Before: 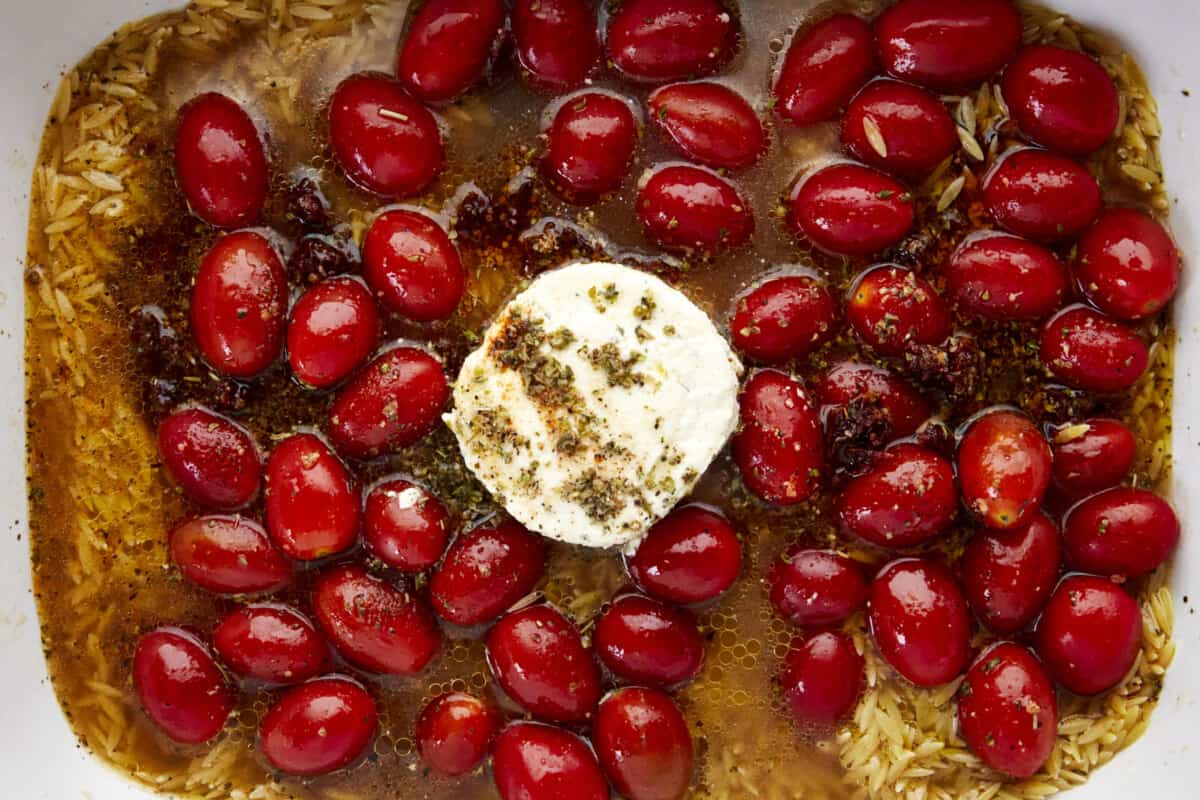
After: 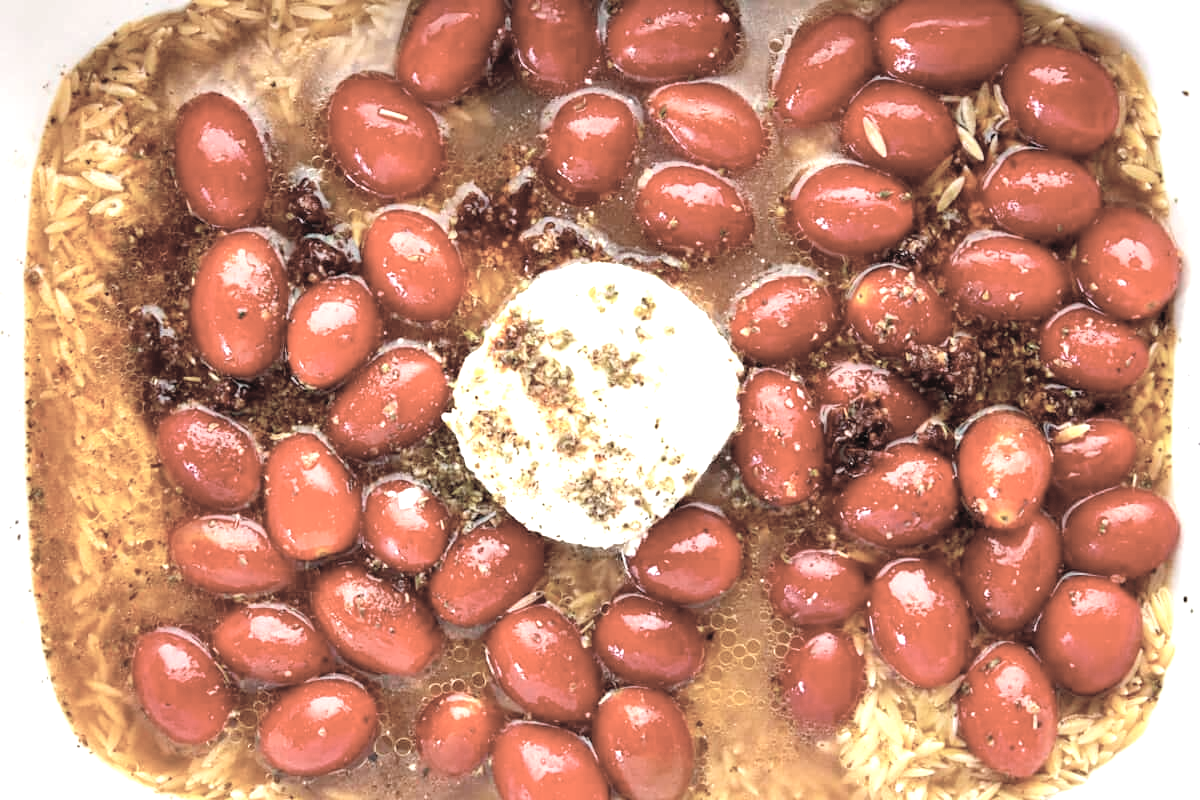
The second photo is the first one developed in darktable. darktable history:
contrast brightness saturation: brightness 0.184, saturation -0.483
exposure: black level correction 0, exposure 1.199 EV, compensate highlight preservation false
